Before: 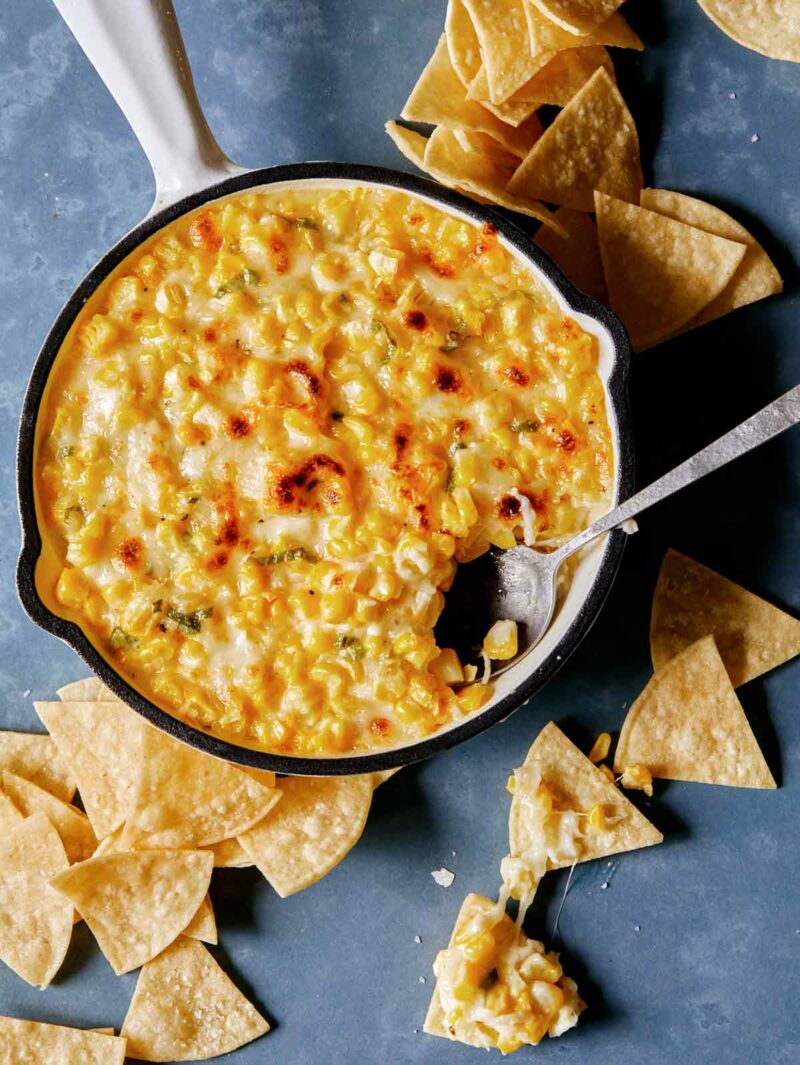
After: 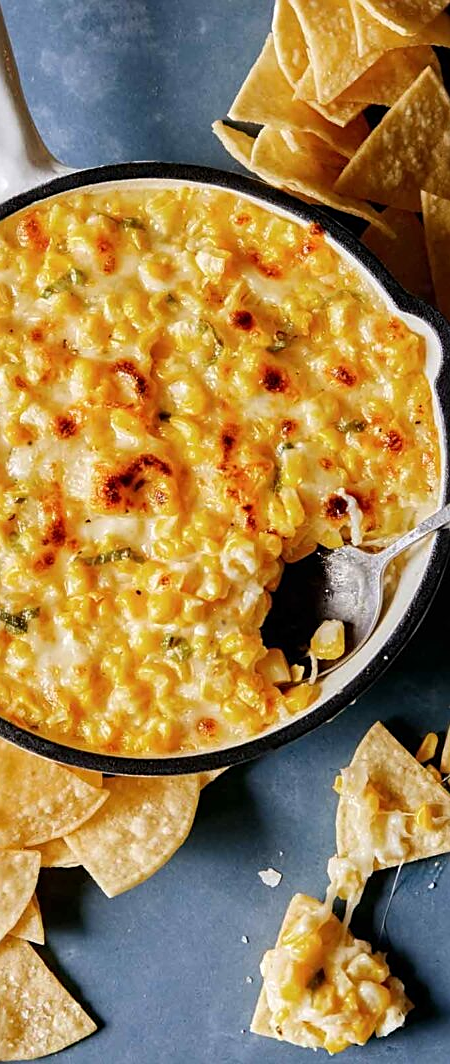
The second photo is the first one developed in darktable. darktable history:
sharpen: on, module defaults
crop: left 21.654%, right 22.01%, bottom 0.013%
